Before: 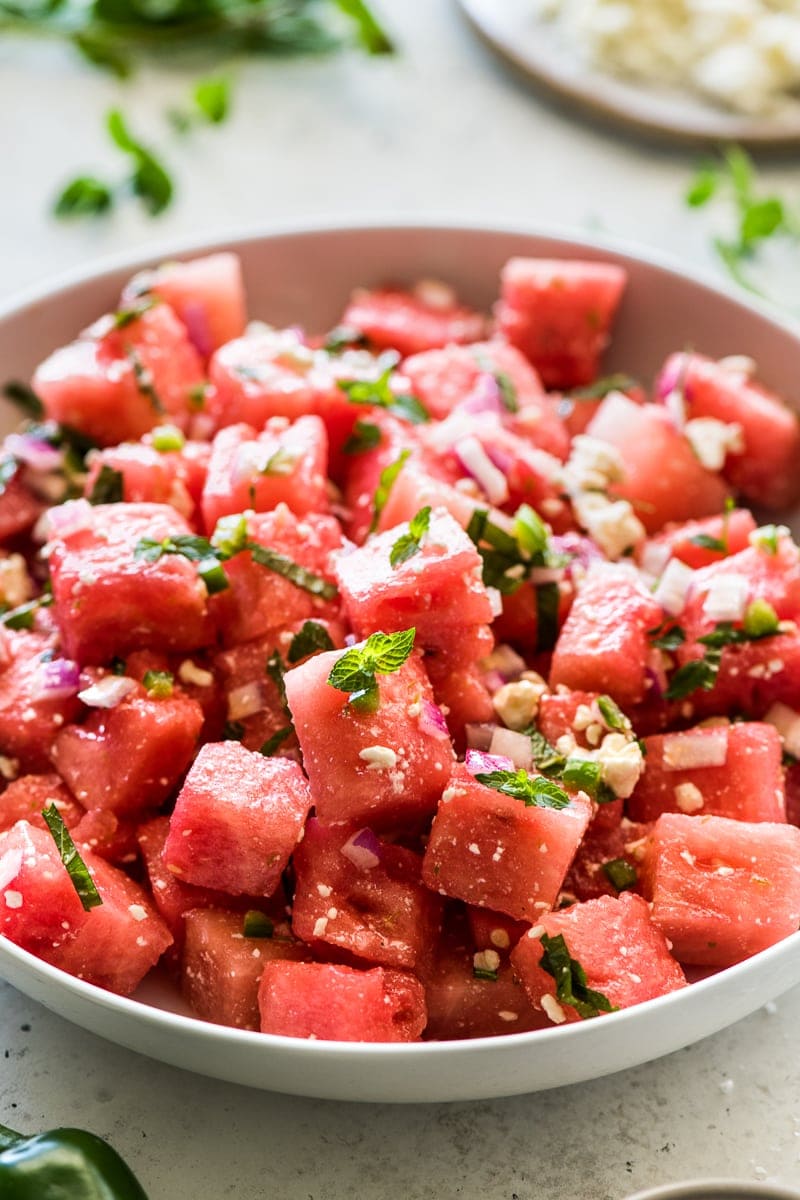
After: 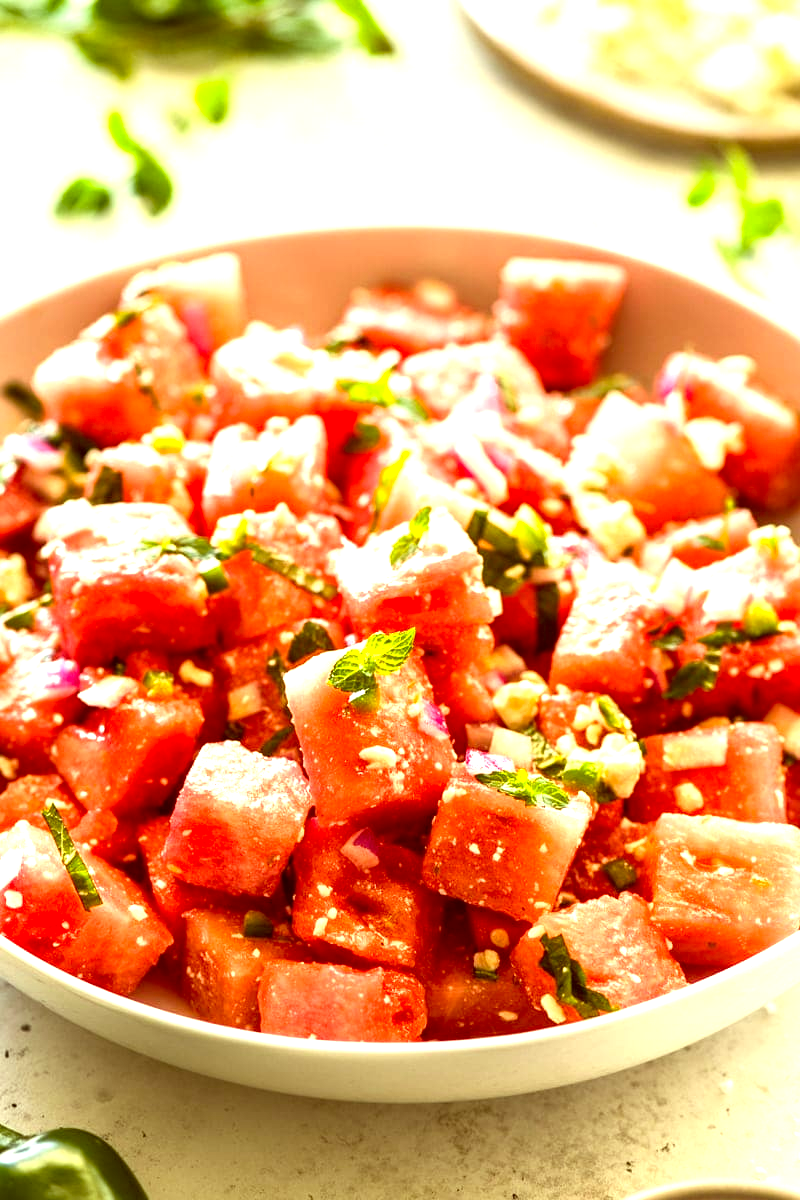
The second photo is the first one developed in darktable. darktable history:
color correction: highlights a* 1.01, highlights b* 24.07, shadows a* 15.54, shadows b* 25.01
exposure: exposure 1.133 EV, compensate highlight preservation false
